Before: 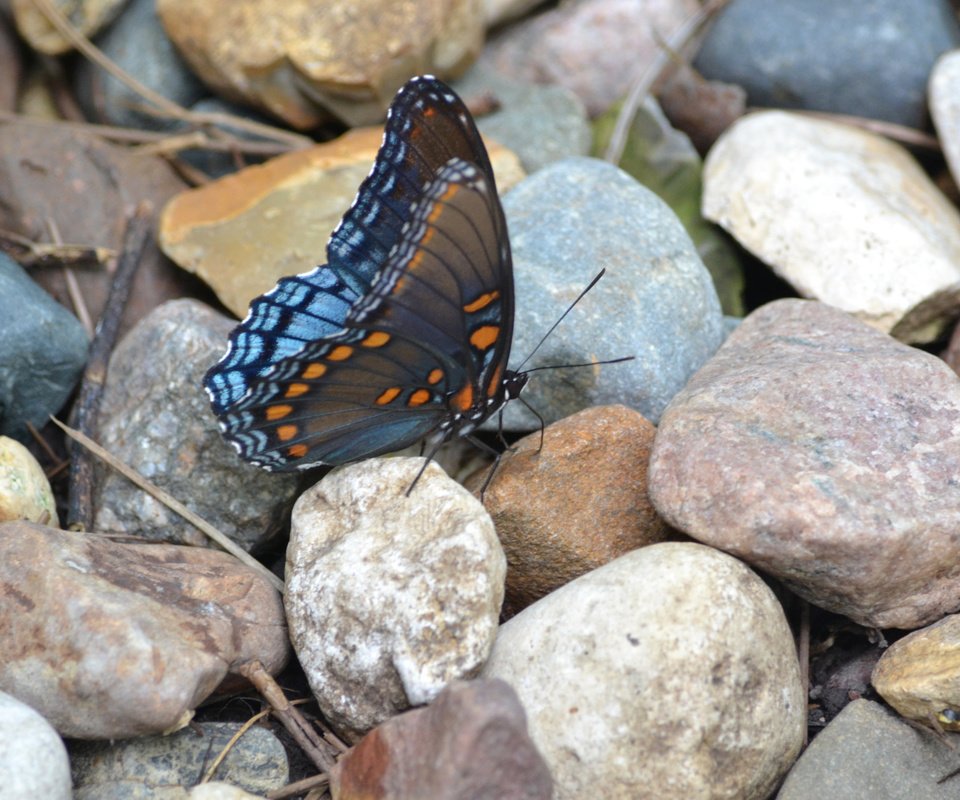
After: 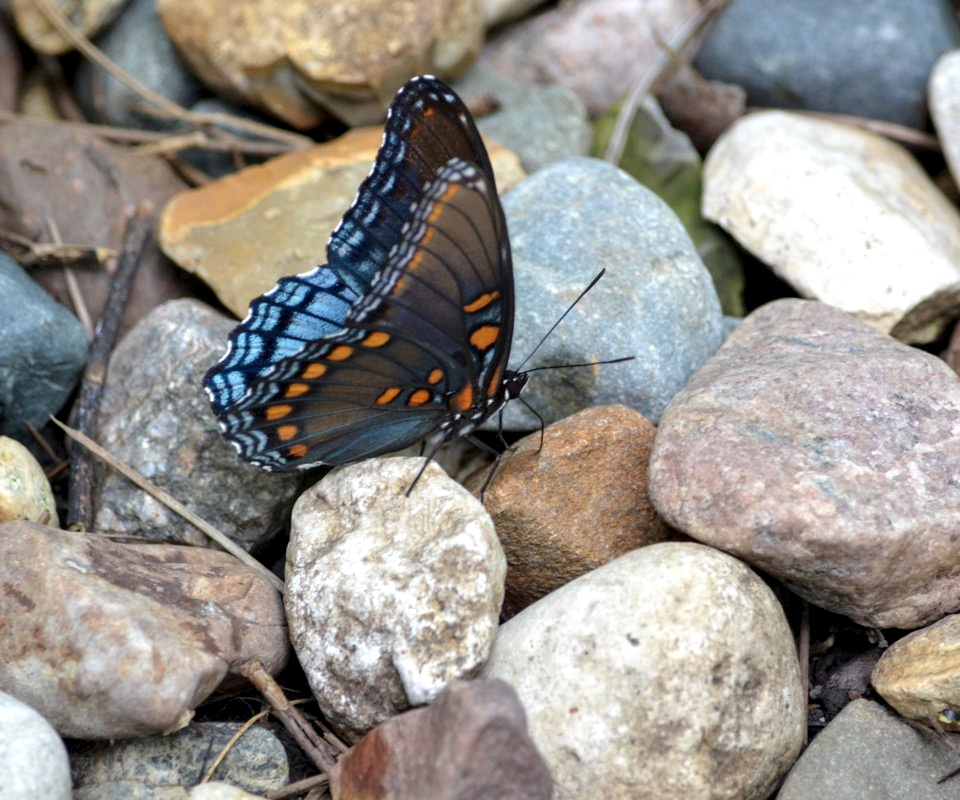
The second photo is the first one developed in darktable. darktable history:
local contrast: highlights 29%, shadows 75%, midtone range 0.746
